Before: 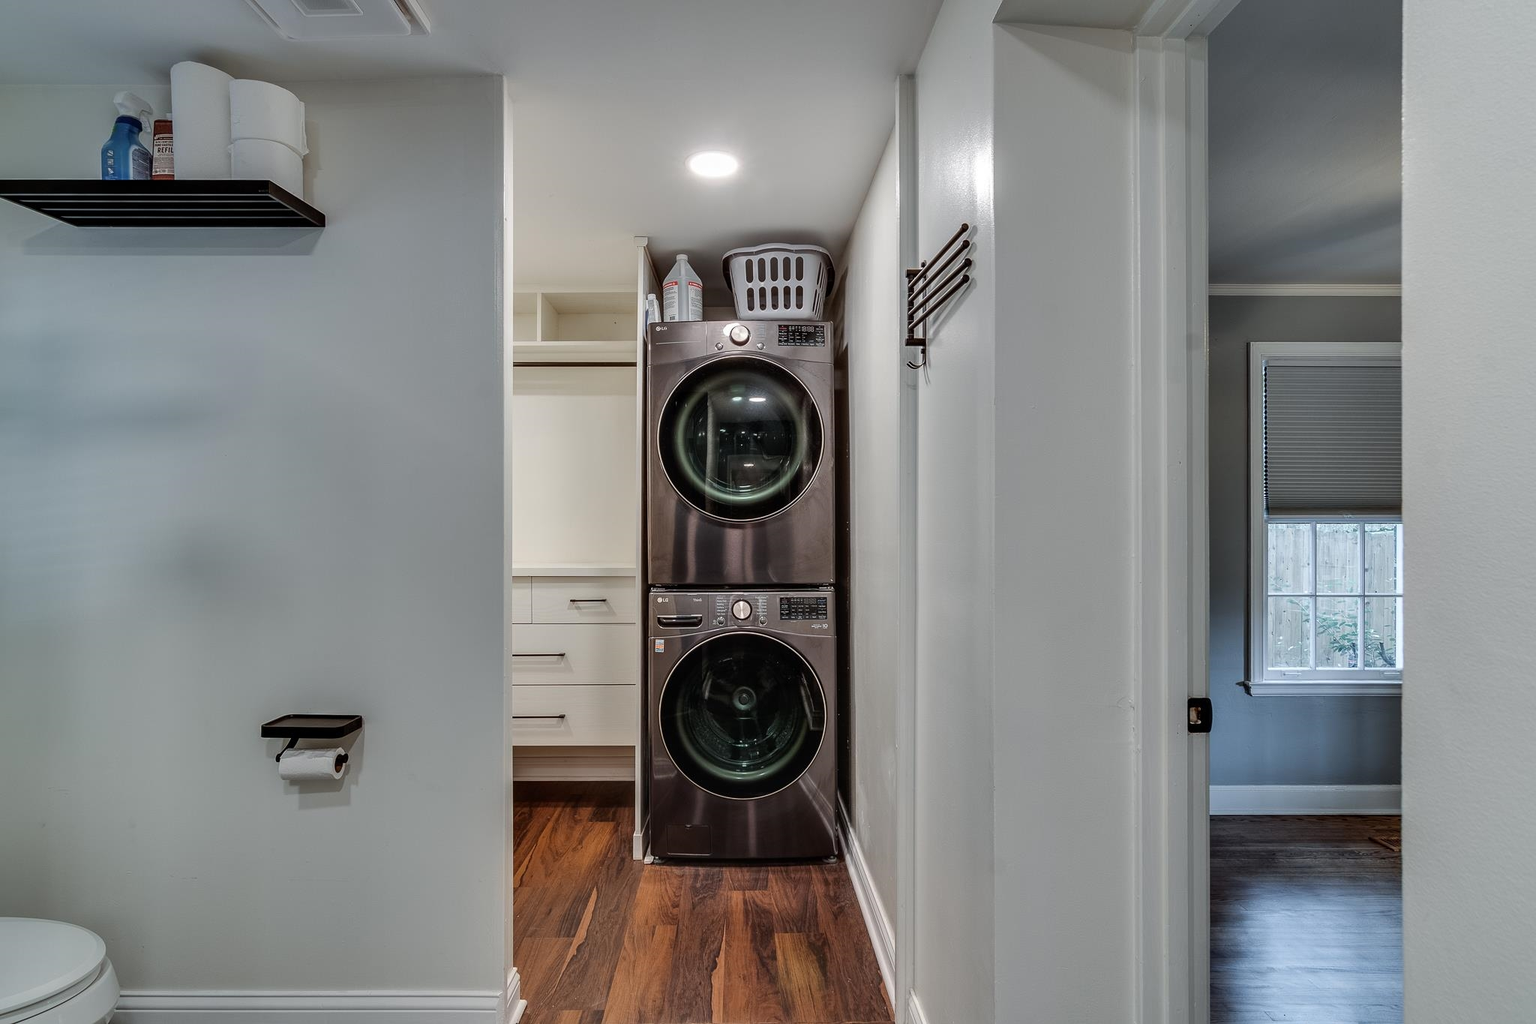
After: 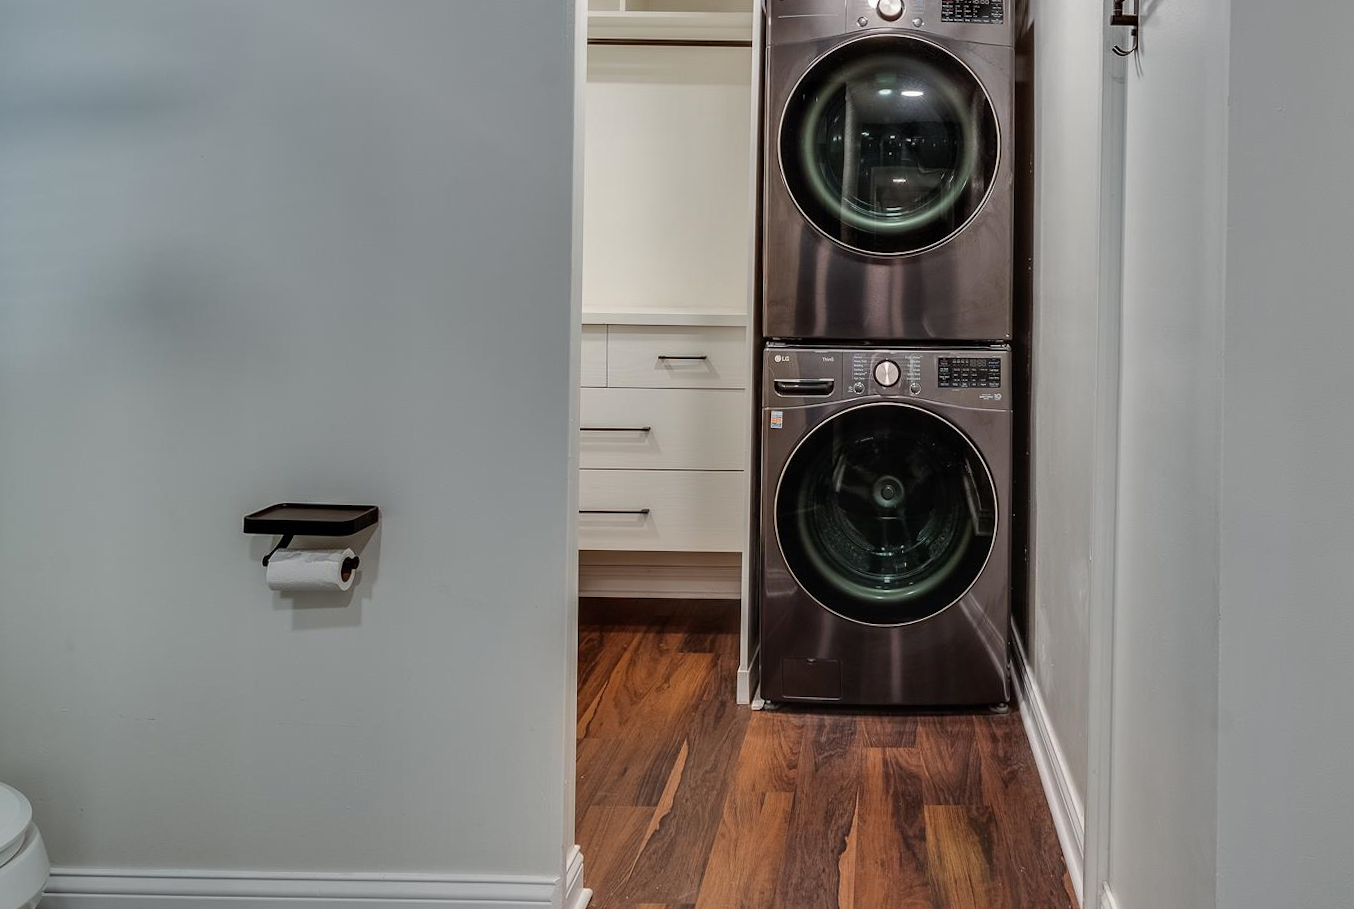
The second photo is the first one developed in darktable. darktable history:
shadows and highlights: radius 125.48, shadows 21.14, highlights -21.92, low approximation 0.01
crop and rotate: angle -0.909°, left 3.846%, top 31.78%, right 28.472%
